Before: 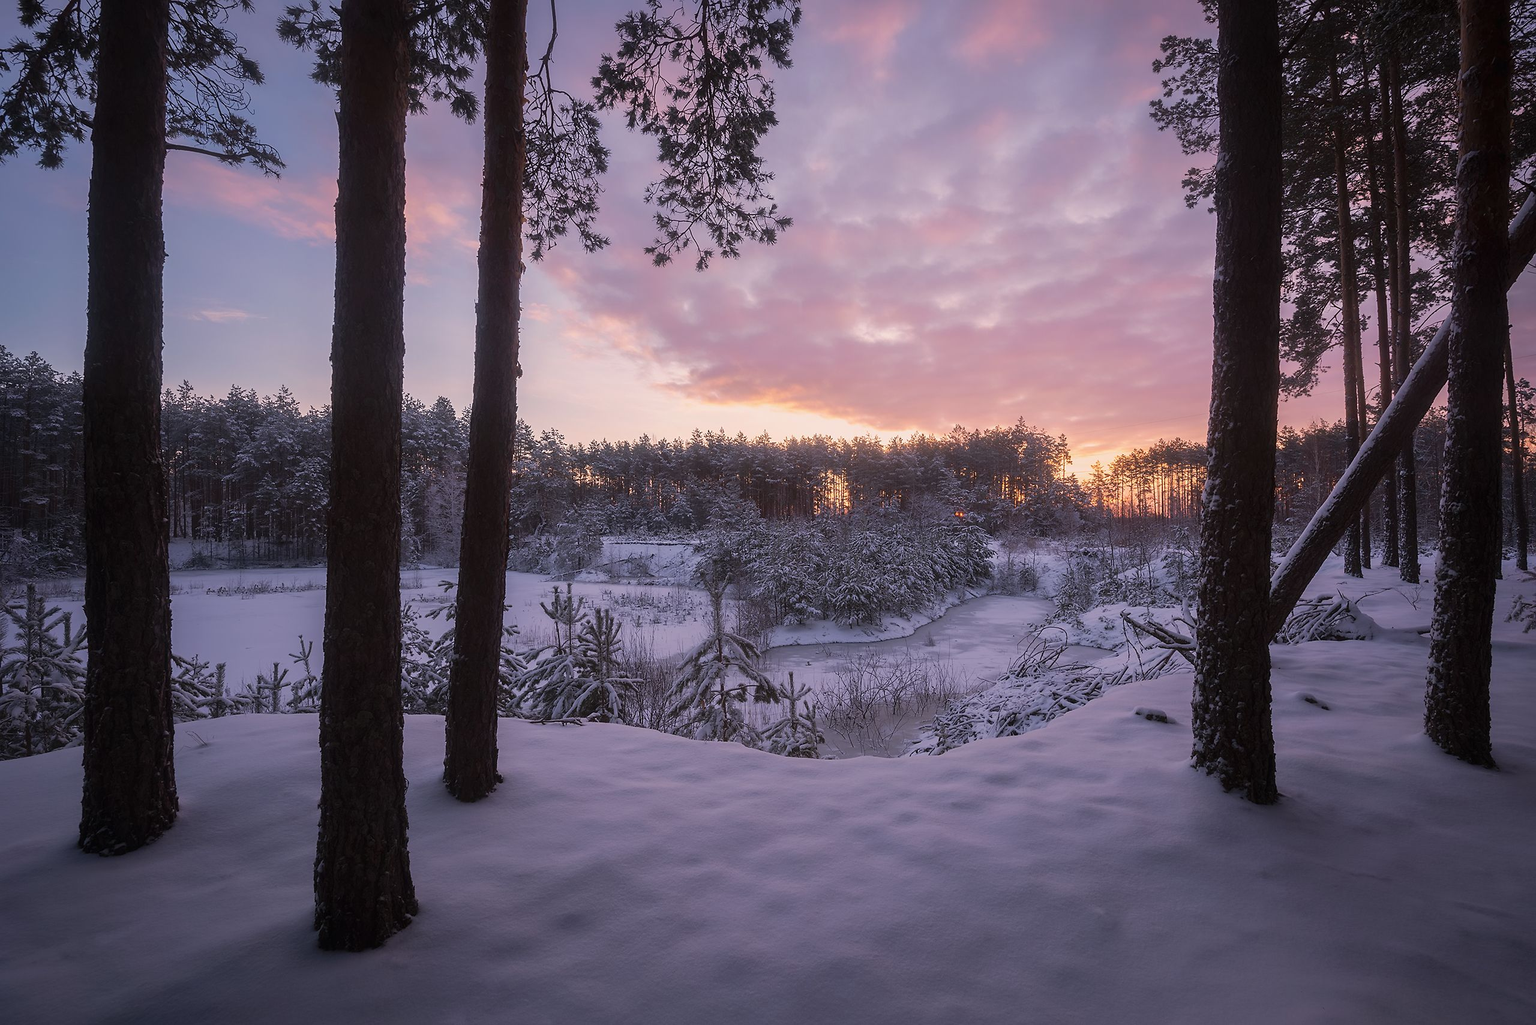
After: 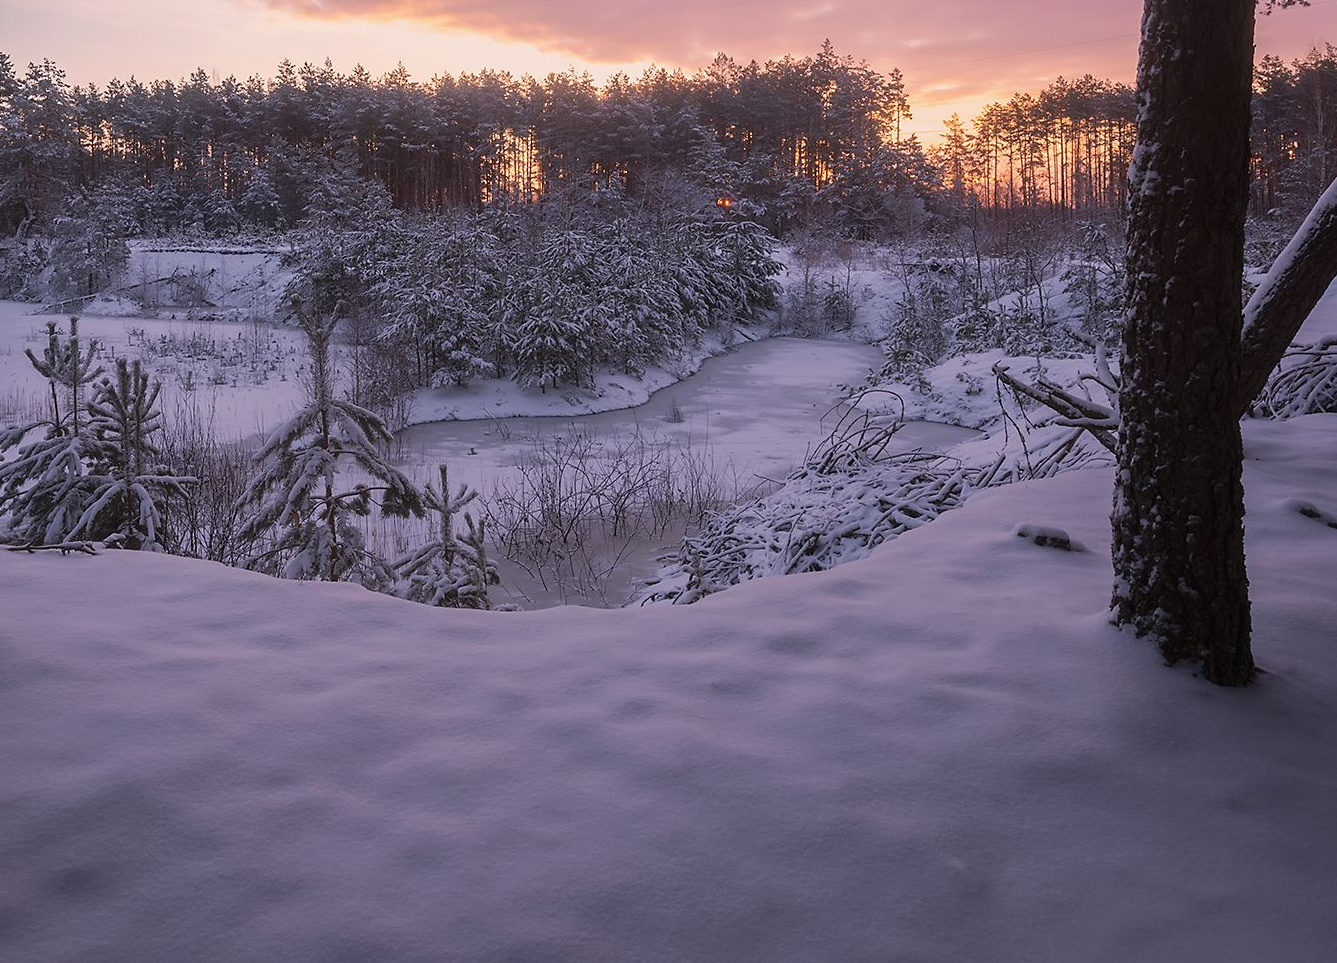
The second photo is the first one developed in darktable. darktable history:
crop: left 34.185%, top 38.37%, right 13.584%, bottom 5.224%
